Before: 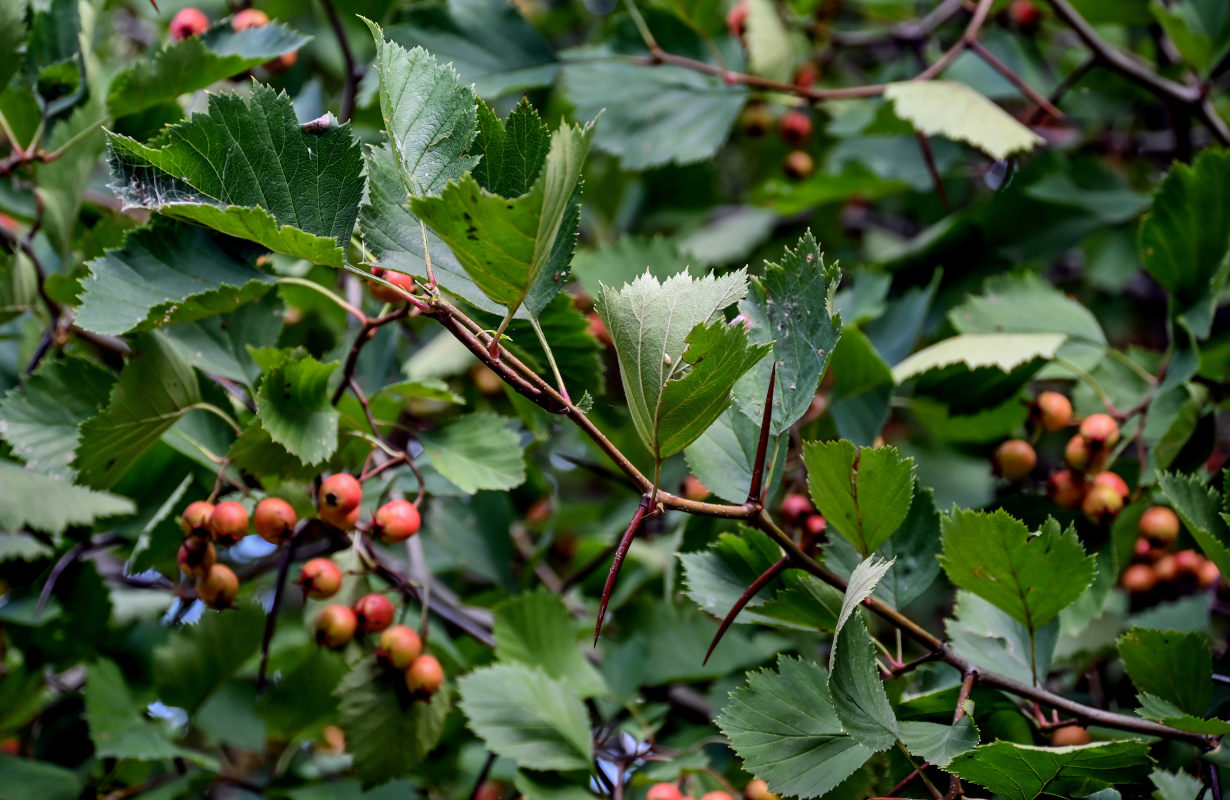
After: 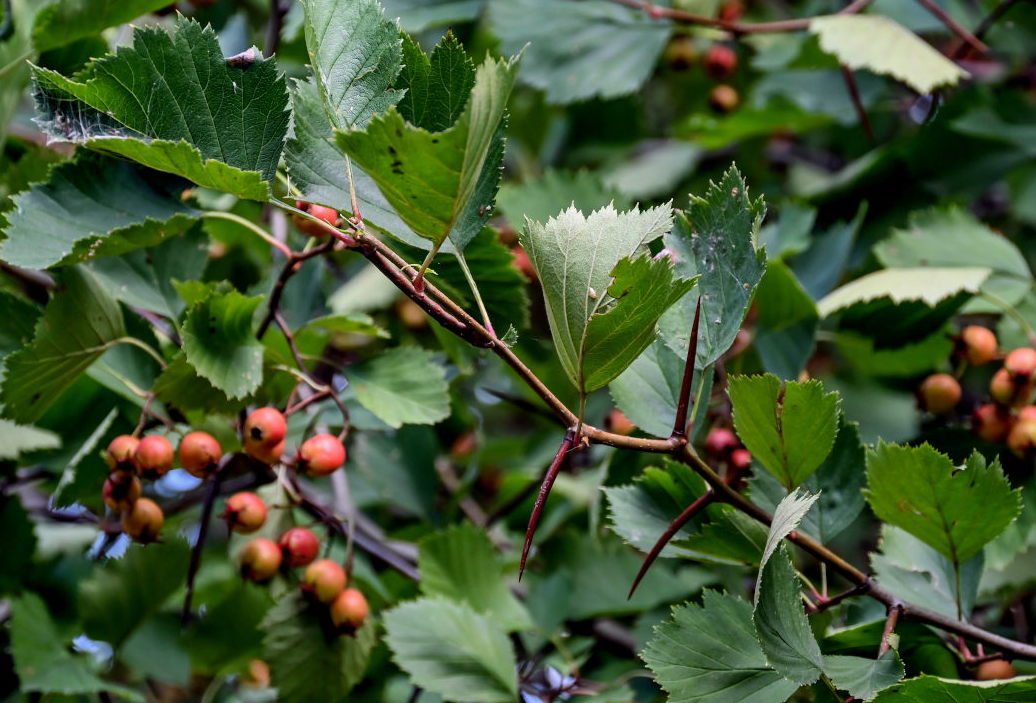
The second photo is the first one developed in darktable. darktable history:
crop: left 6.165%, top 8.369%, right 9.532%, bottom 3.747%
